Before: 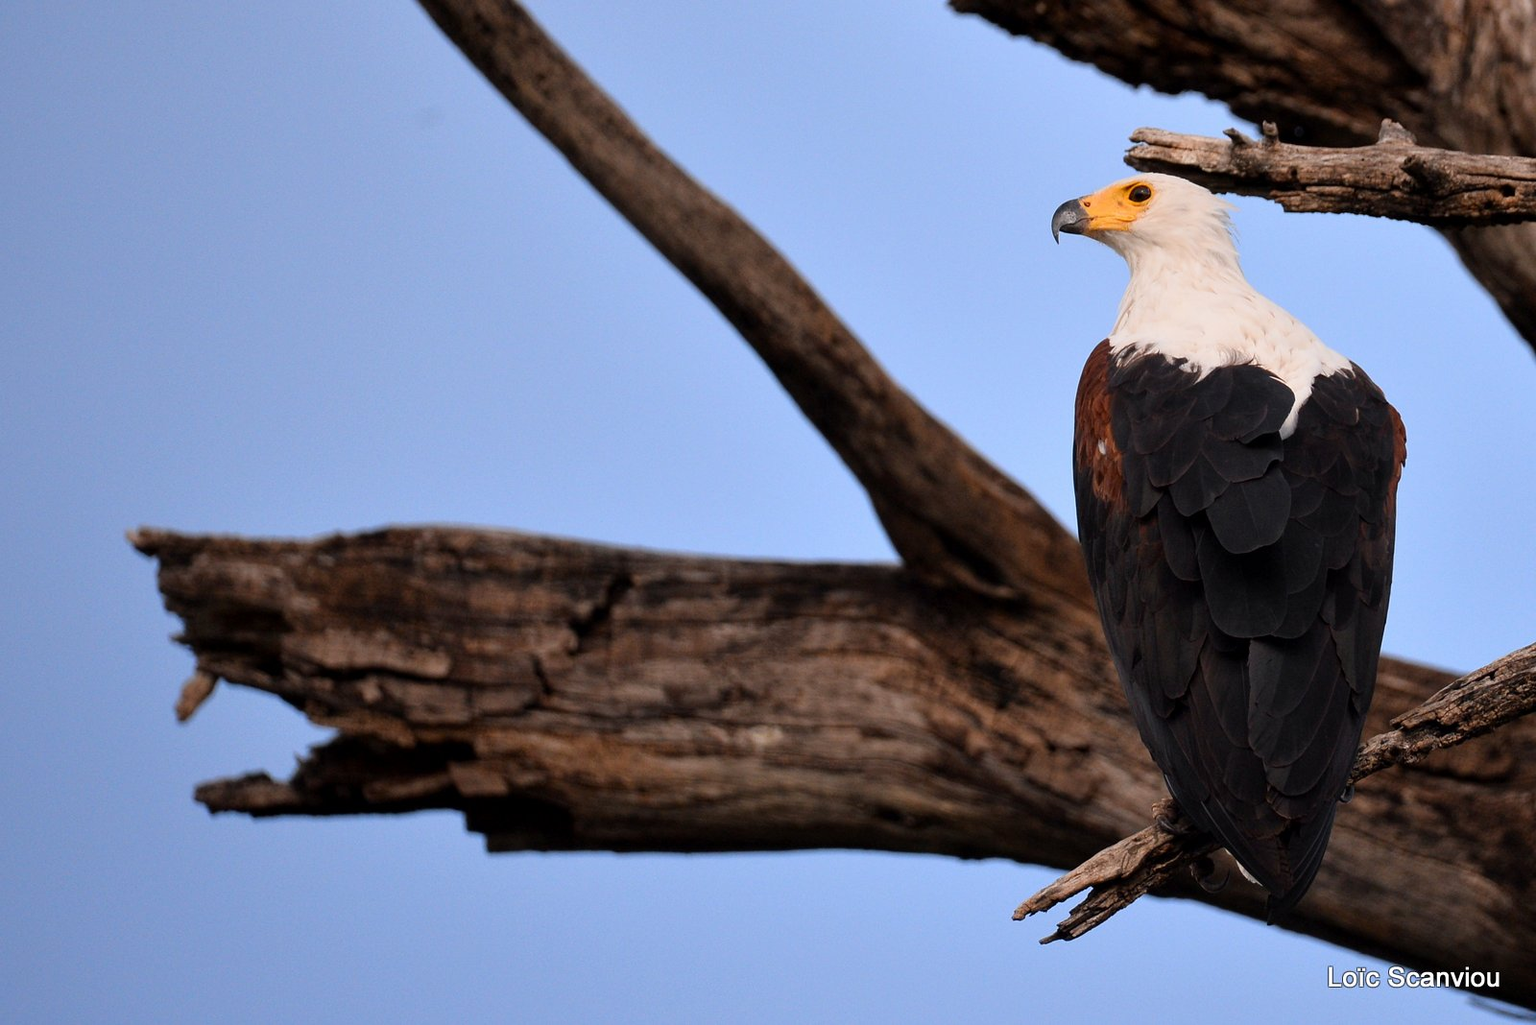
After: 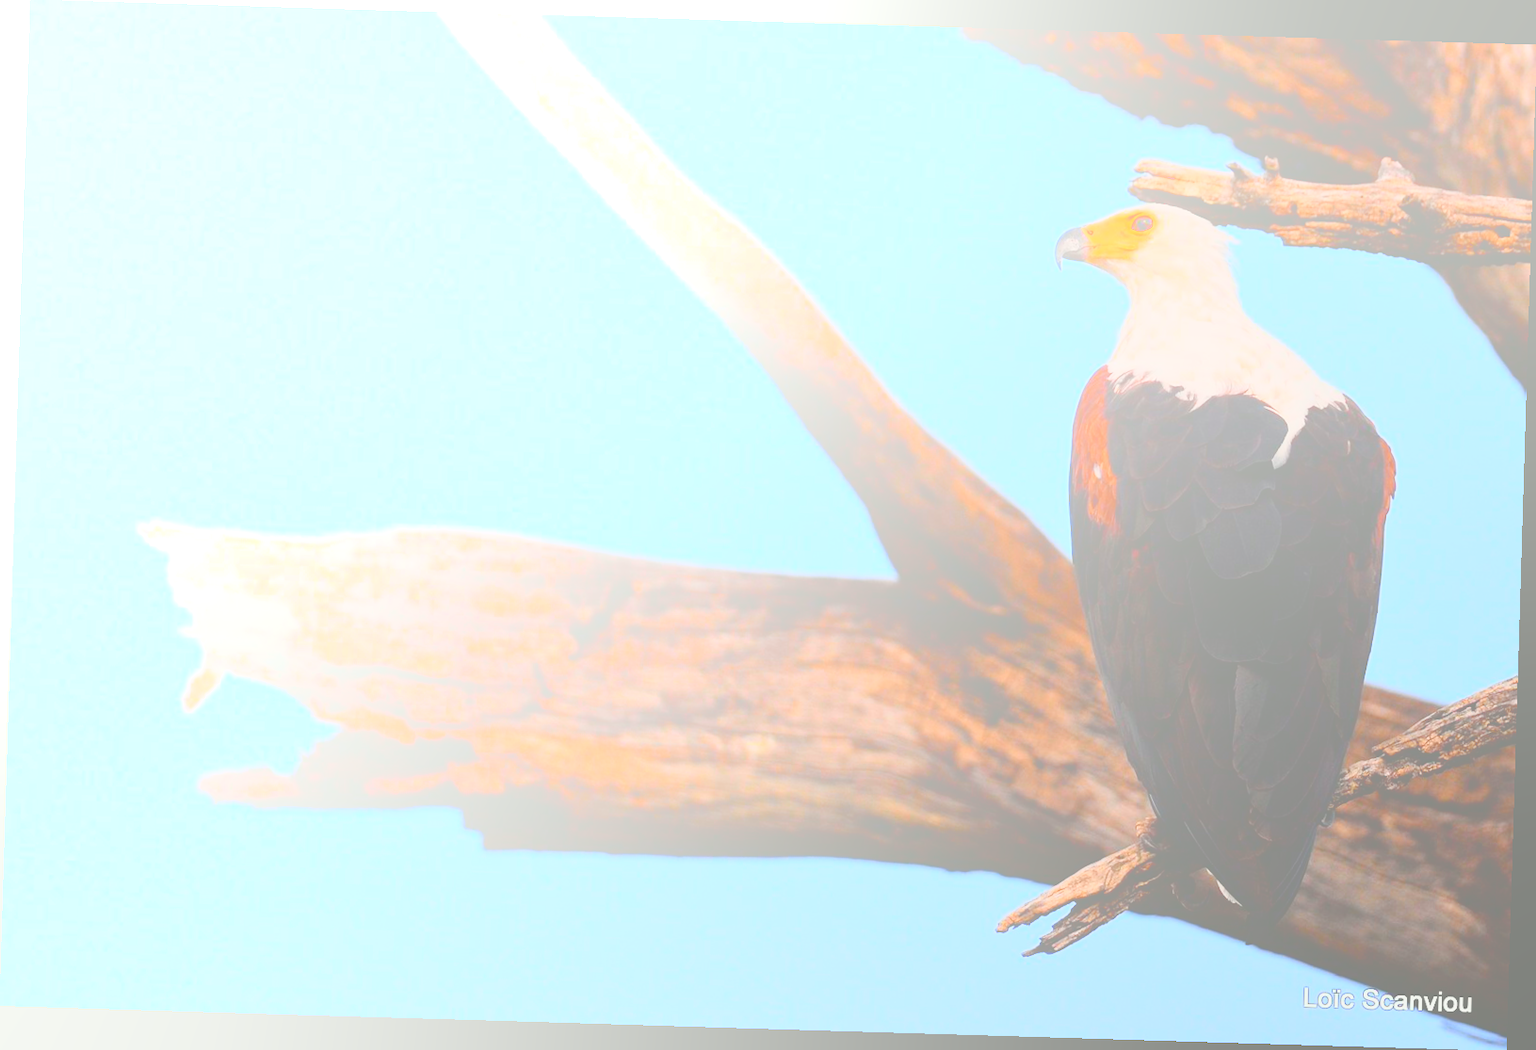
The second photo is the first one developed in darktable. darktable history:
tone curve: curves: ch0 [(0, 0.017) (0.091, 0.04) (0.296, 0.276) (0.439, 0.482) (0.64, 0.729) (0.785, 0.817) (0.995, 0.917)]; ch1 [(0, 0) (0.384, 0.365) (0.463, 0.447) (0.486, 0.474) (0.503, 0.497) (0.526, 0.52) (0.555, 0.564) (0.578, 0.589) (0.638, 0.66) (0.766, 0.773) (1, 1)]; ch2 [(0, 0) (0.374, 0.344) (0.446, 0.443) (0.501, 0.509) (0.528, 0.522) (0.569, 0.593) (0.61, 0.646) (0.666, 0.688) (1, 1)], color space Lab, independent channels, preserve colors none
rotate and perspective: rotation 1.72°, automatic cropping off
bloom: size 85%, threshold 5%, strength 85%
